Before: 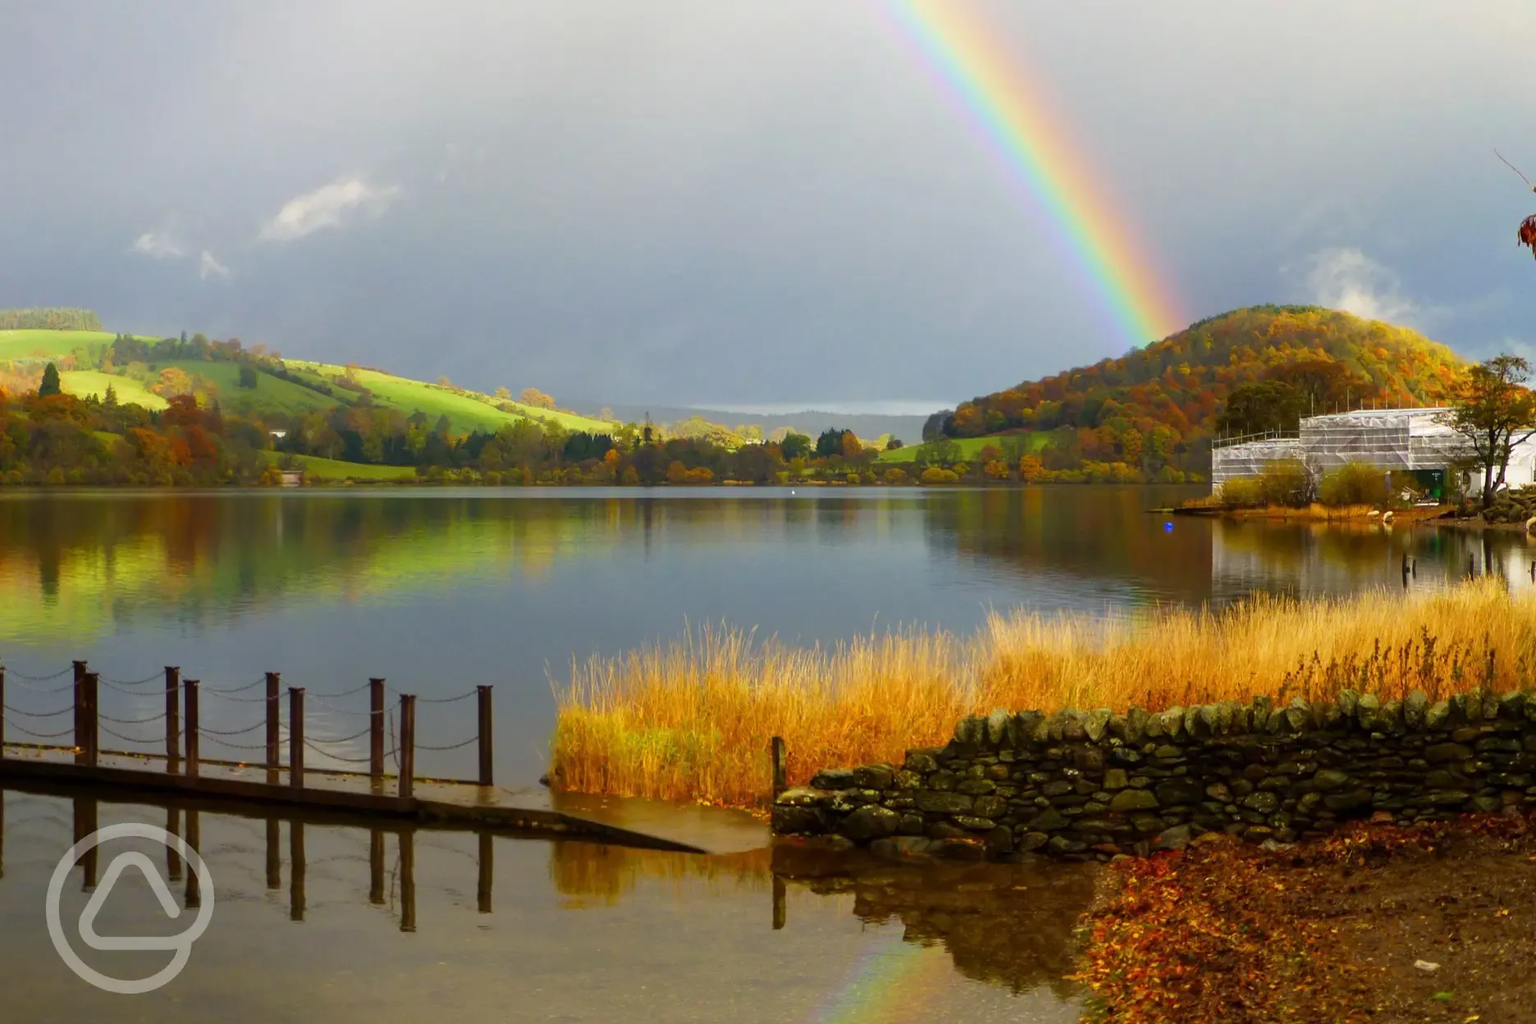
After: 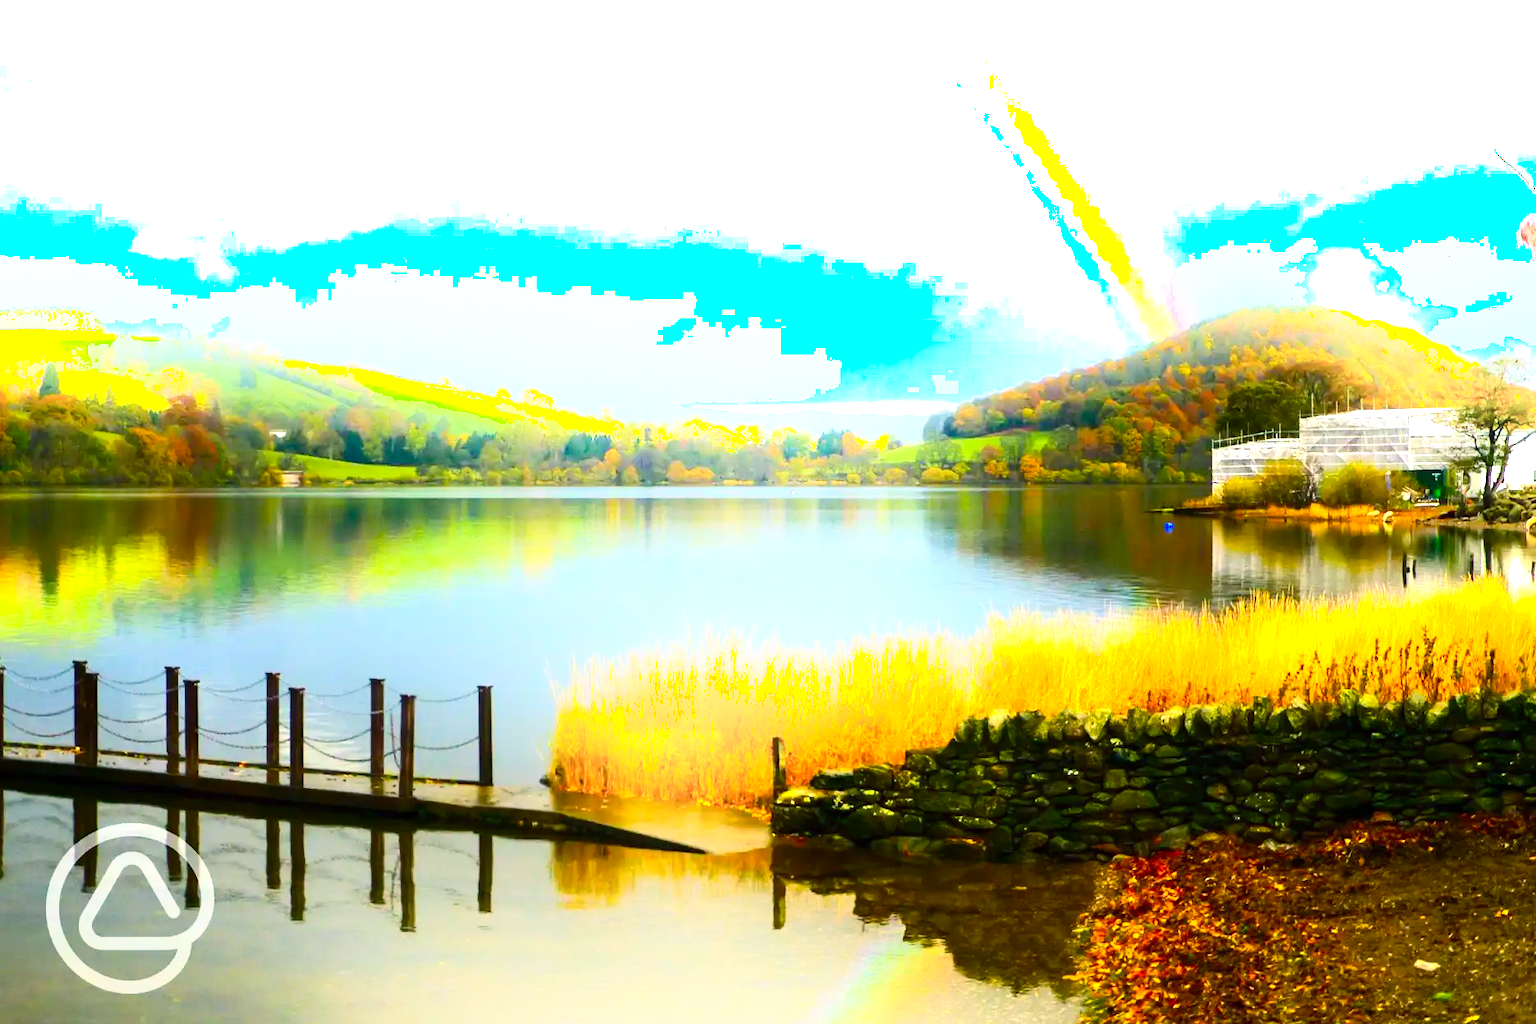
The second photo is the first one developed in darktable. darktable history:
exposure: exposure 1 EV, compensate highlight preservation false
tone equalizer: edges refinement/feathering 500, mask exposure compensation -1.57 EV, preserve details guided filter
shadows and highlights: shadows -22.09, highlights 98.81, soften with gaussian
color balance rgb: power › luminance -7.862%, power › chroma 2.296%, power › hue 218.66°, perceptual saturation grading › global saturation 20%, perceptual saturation grading › highlights -24.966%, perceptual saturation grading › shadows 25.649%, perceptual brilliance grading › global brilliance 15.333%, perceptual brilliance grading › shadows -34.354%, global vibrance 20%
contrast brightness saturation: contrast 0.232, brightness 0.108, saturation 0.287
